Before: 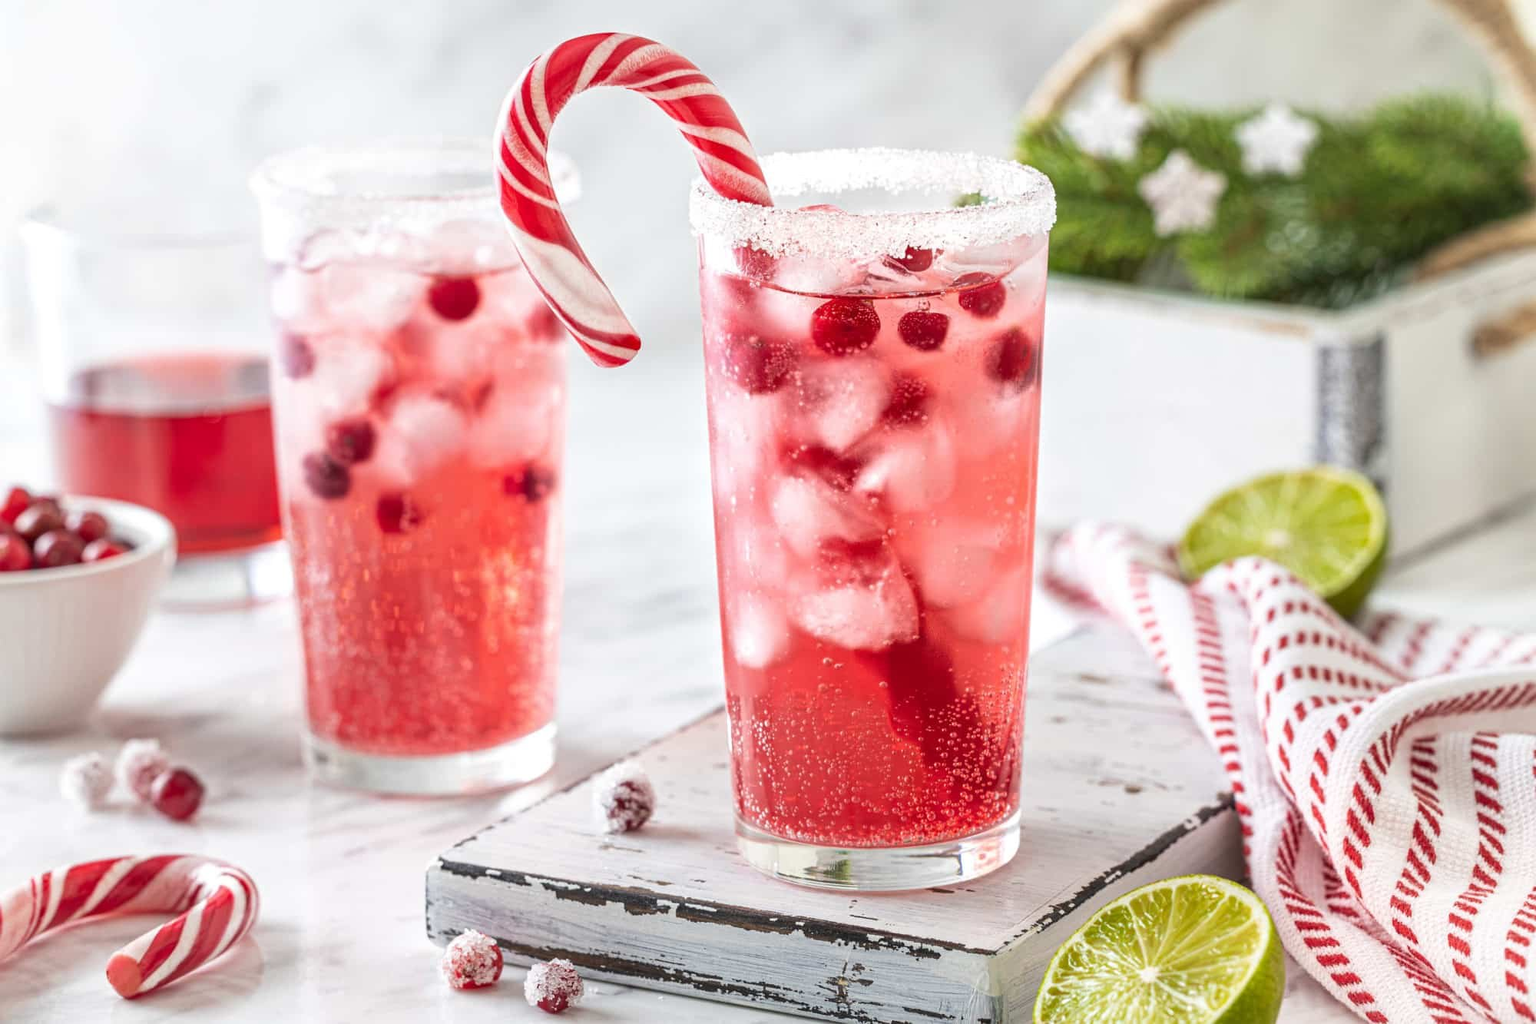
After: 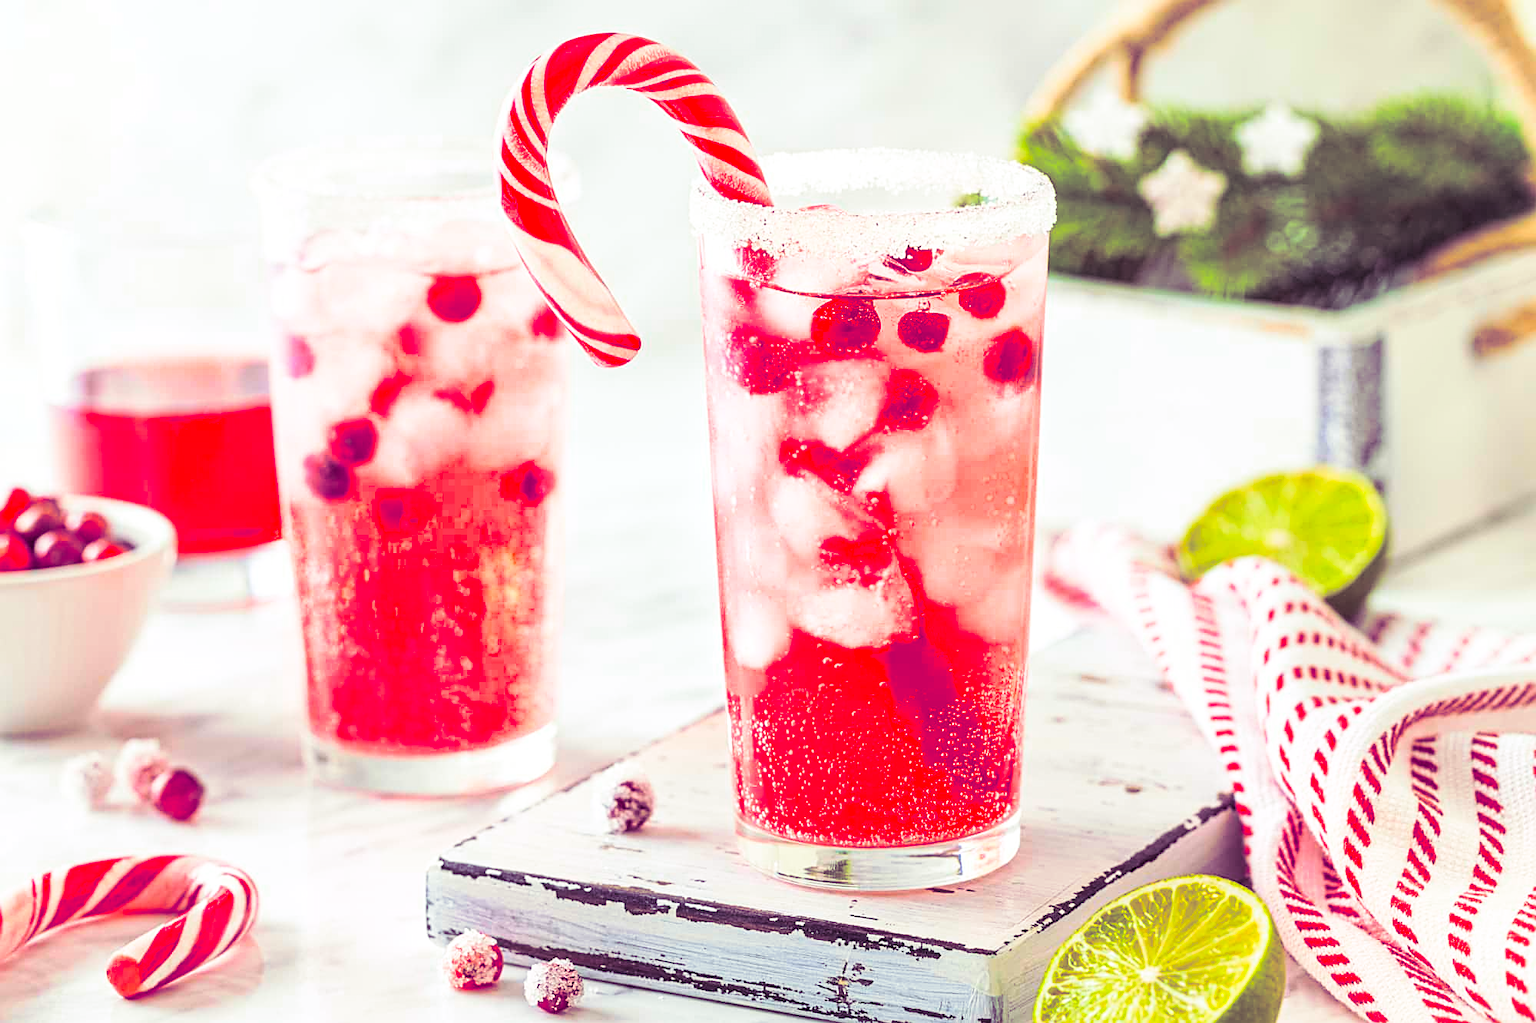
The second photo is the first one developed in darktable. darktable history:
split-toning: shadows › hue 277.2°, shadows › saturation 0.74
contrast brightness saturation: contrast 0.2, brightness 0.2, saturation 0.8
sharpen: on, module defaults
